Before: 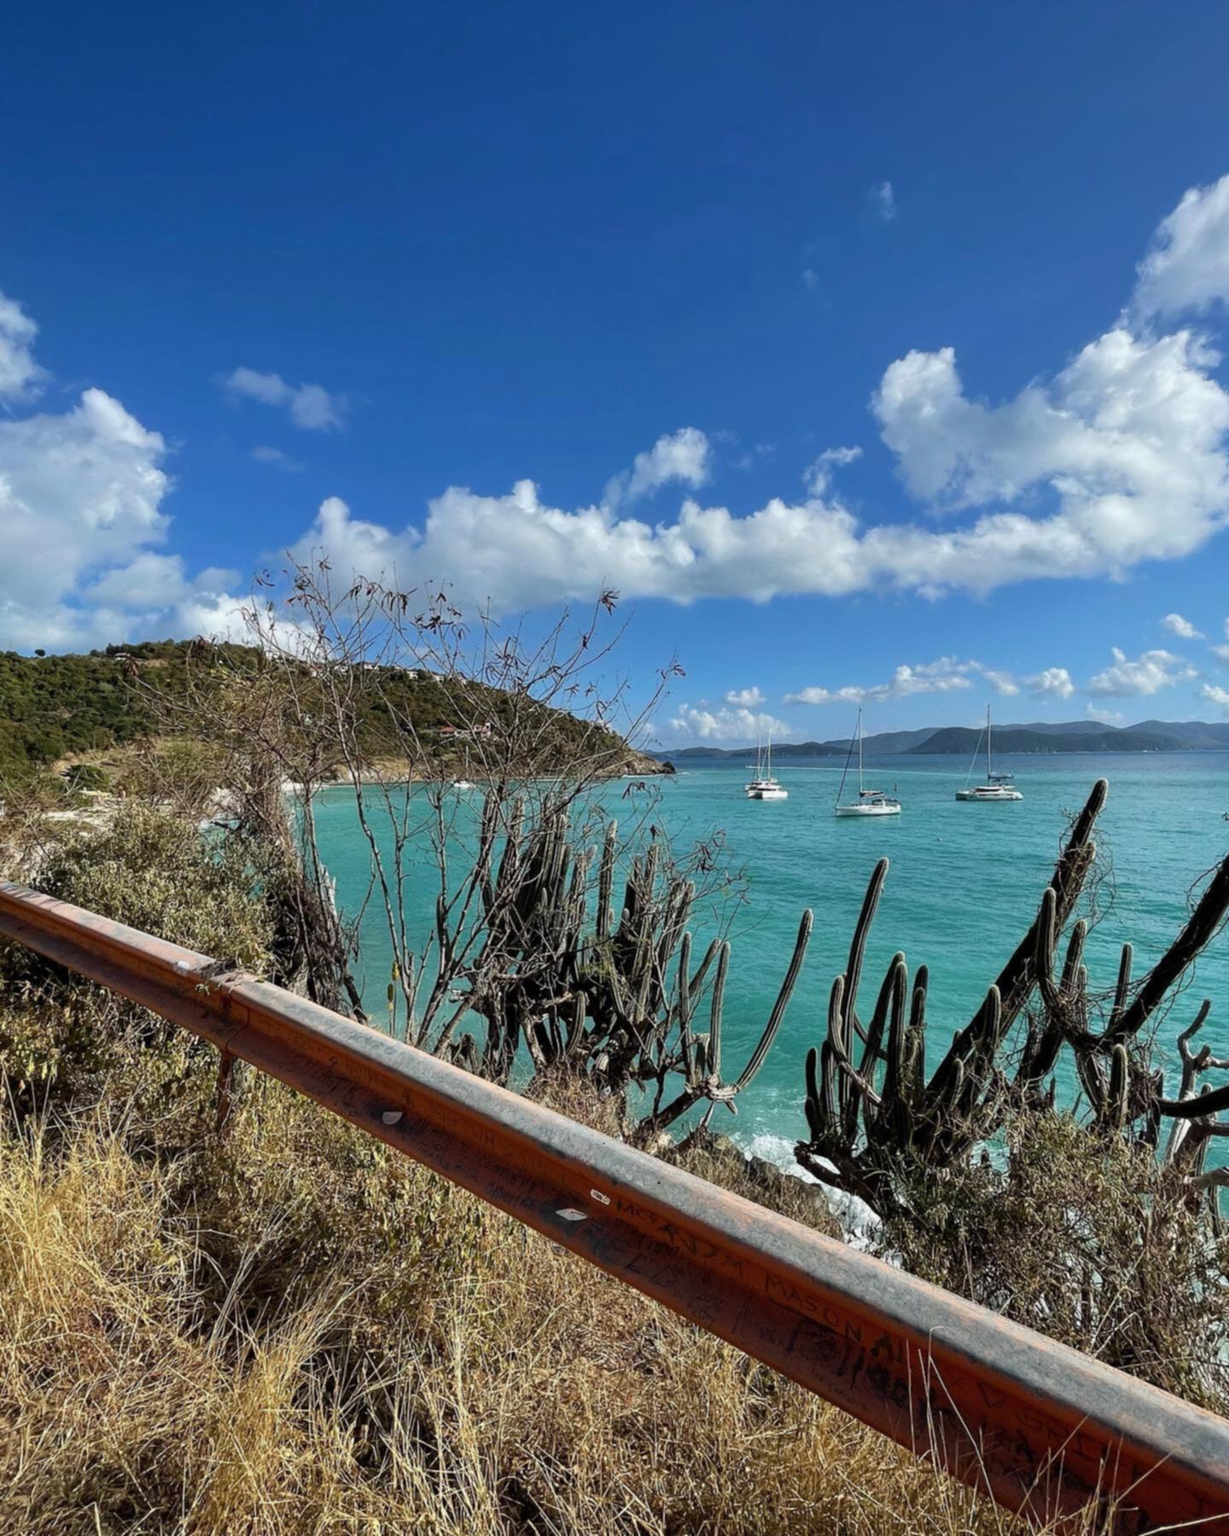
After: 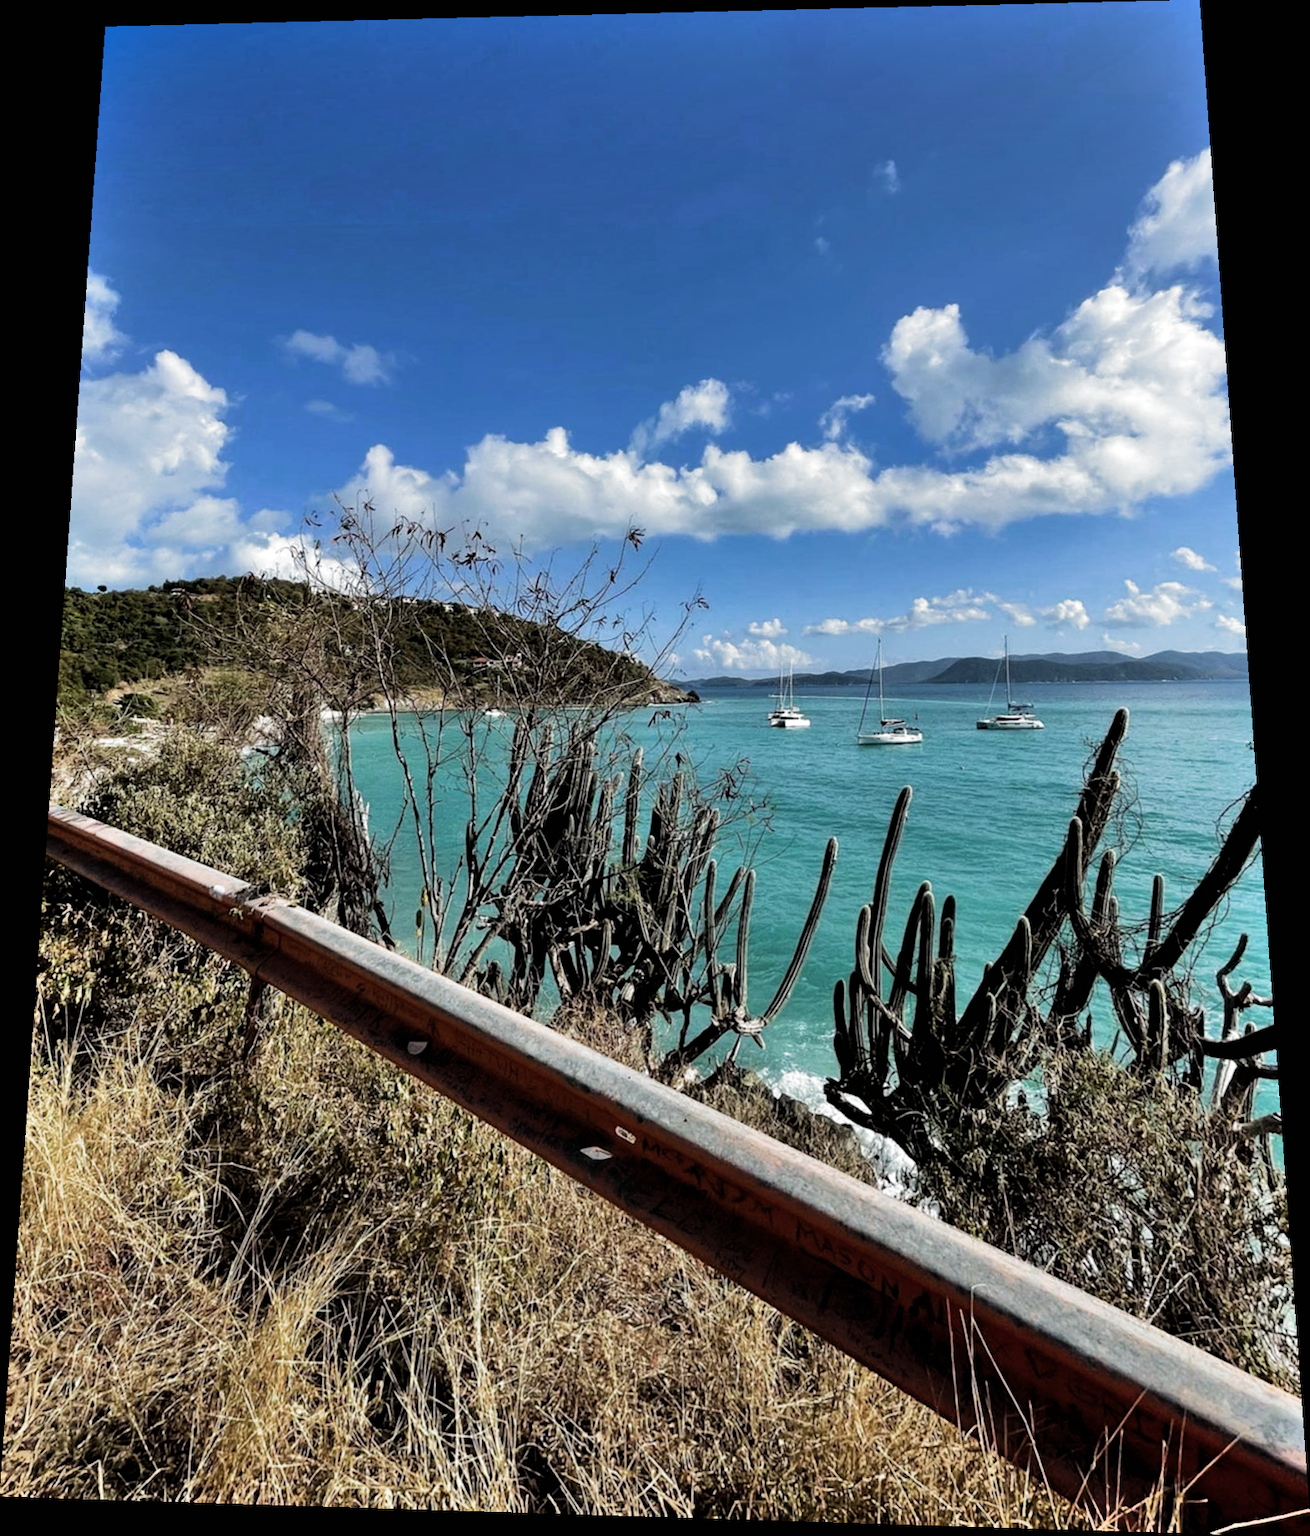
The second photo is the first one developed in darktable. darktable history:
filmic rgb: black relative exposure -8.2 EV, white relative exposure 2.2 EV, threshold 3 EV, hardness 7.11, latitude 75%, contrast 1.325, highlights saturation mix -2%, shadows ↔ highlights balance 30%, preserve chrominance RGB euclidean norm, color science v5 (2021), contrast in shadows safe, contrast in highlights safe, enable highlight reconstruction true
rotate and perspective: rotation 0.128°, lens shift (vertical) -0.181, lens shift (horizontal) -0.044, shear 0.001, automatic cropping off
shadows and highlights: soften with gaussian
